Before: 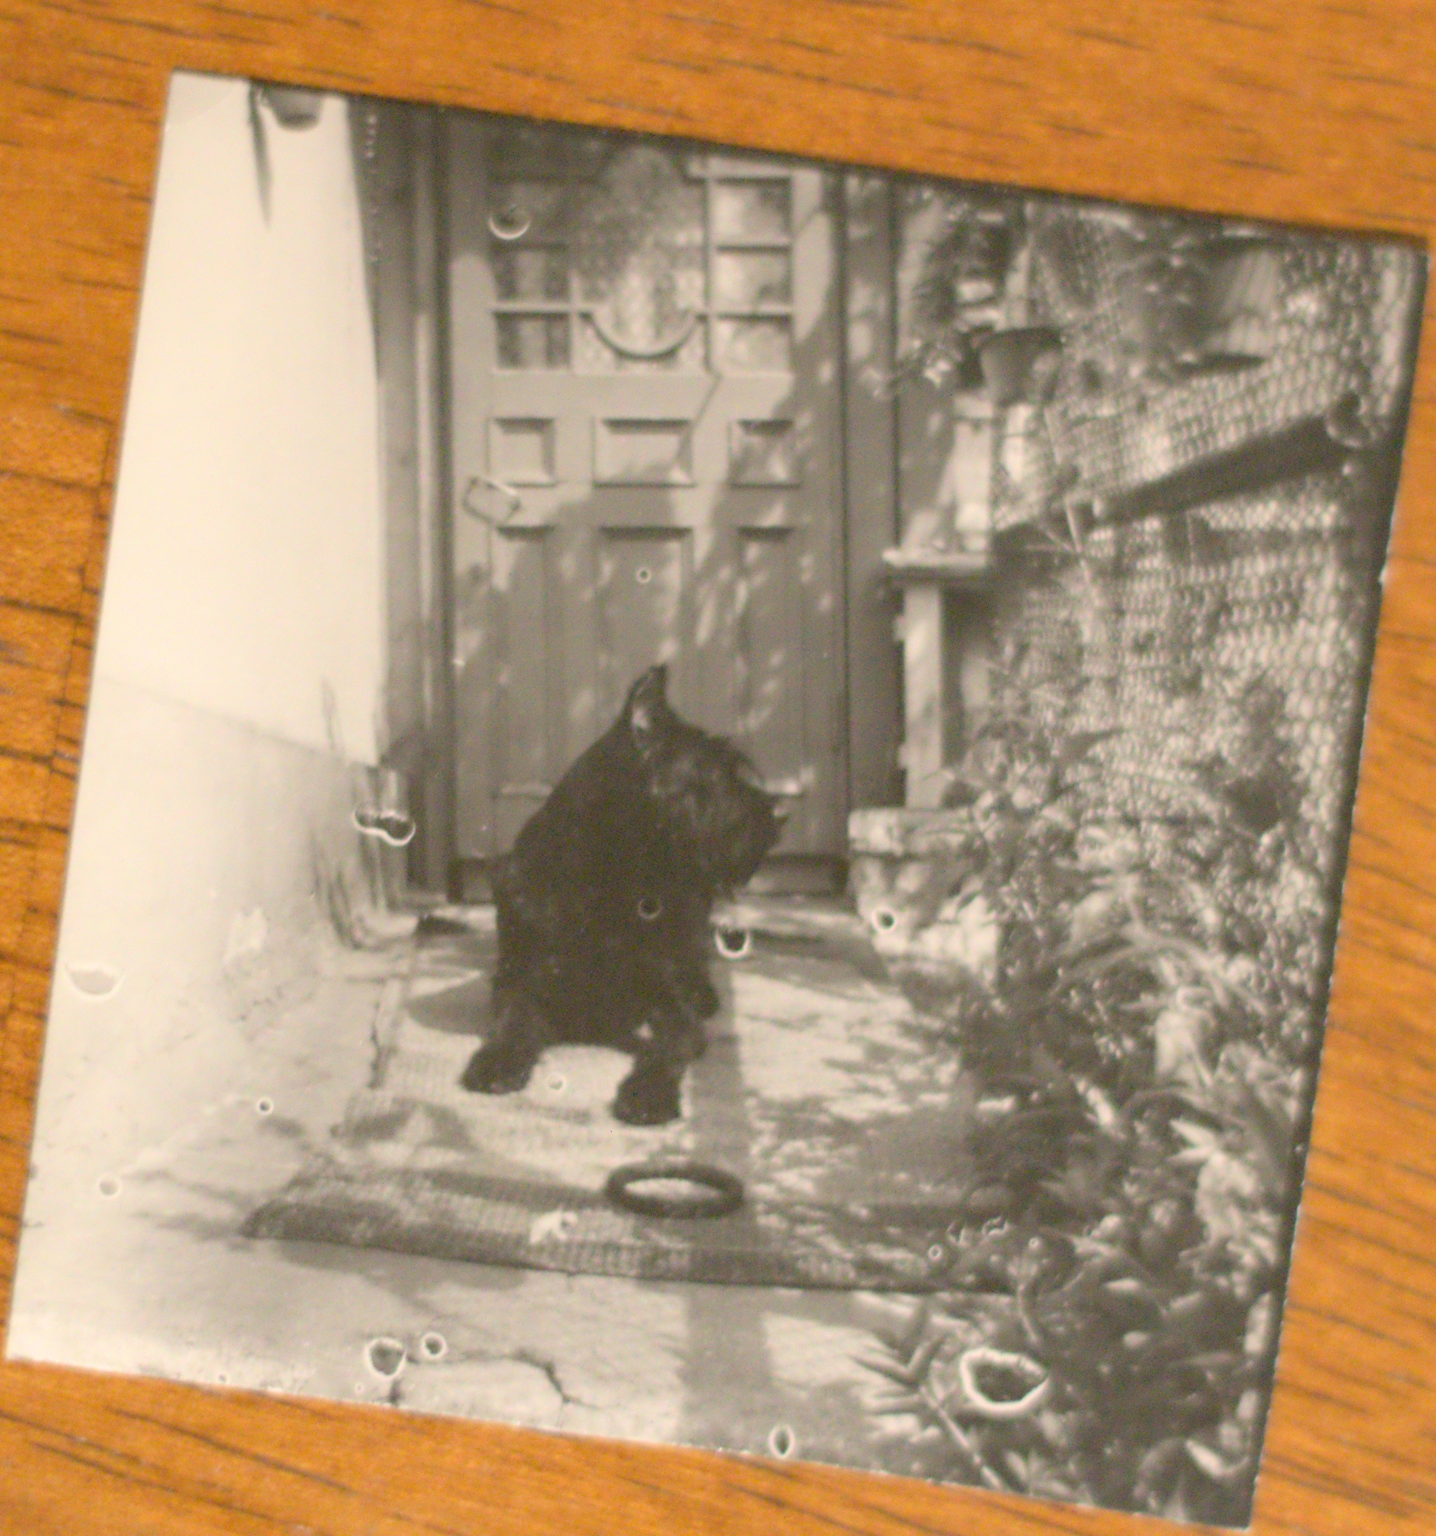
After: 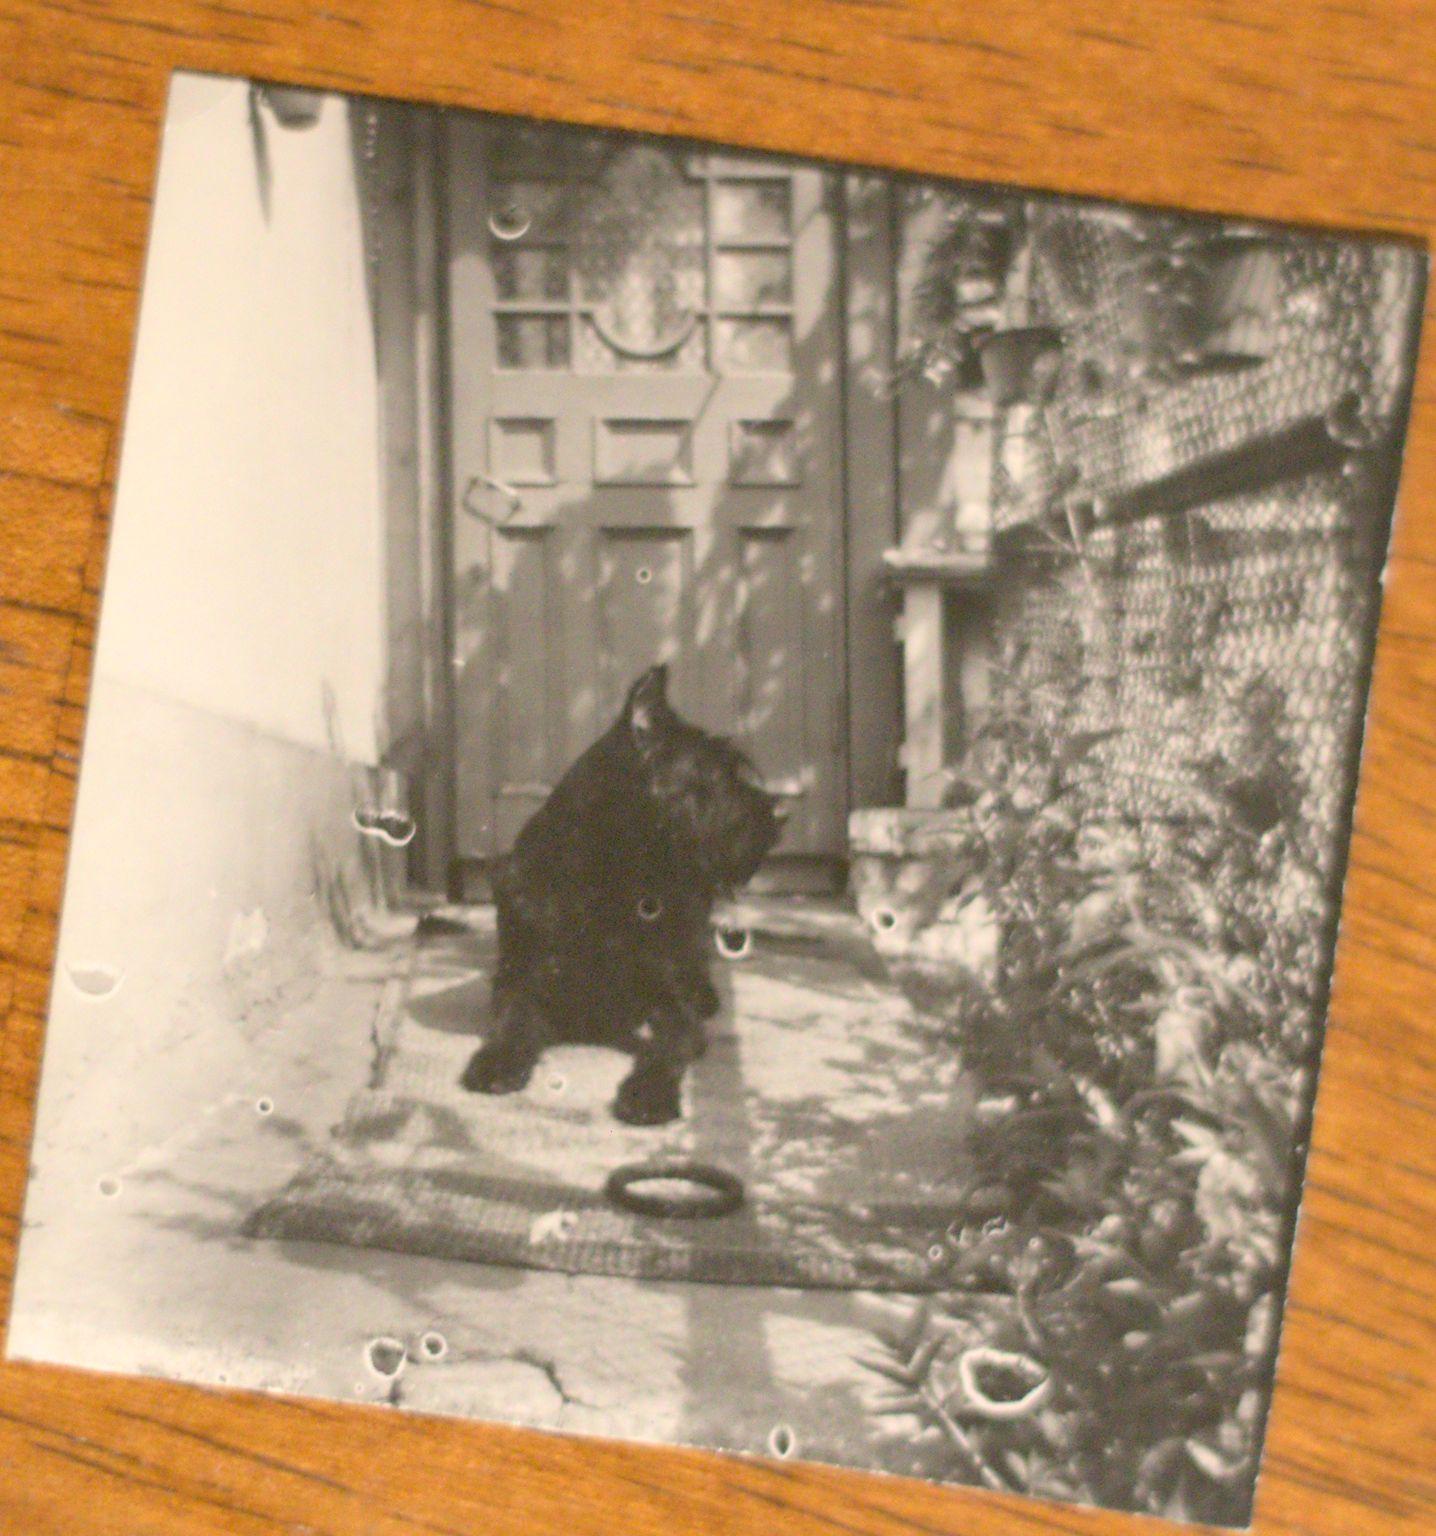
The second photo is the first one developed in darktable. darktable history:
local contrast: mode bilateral grid, contrast 20, coarseness 50, detail 121%, midtone range 0.2
